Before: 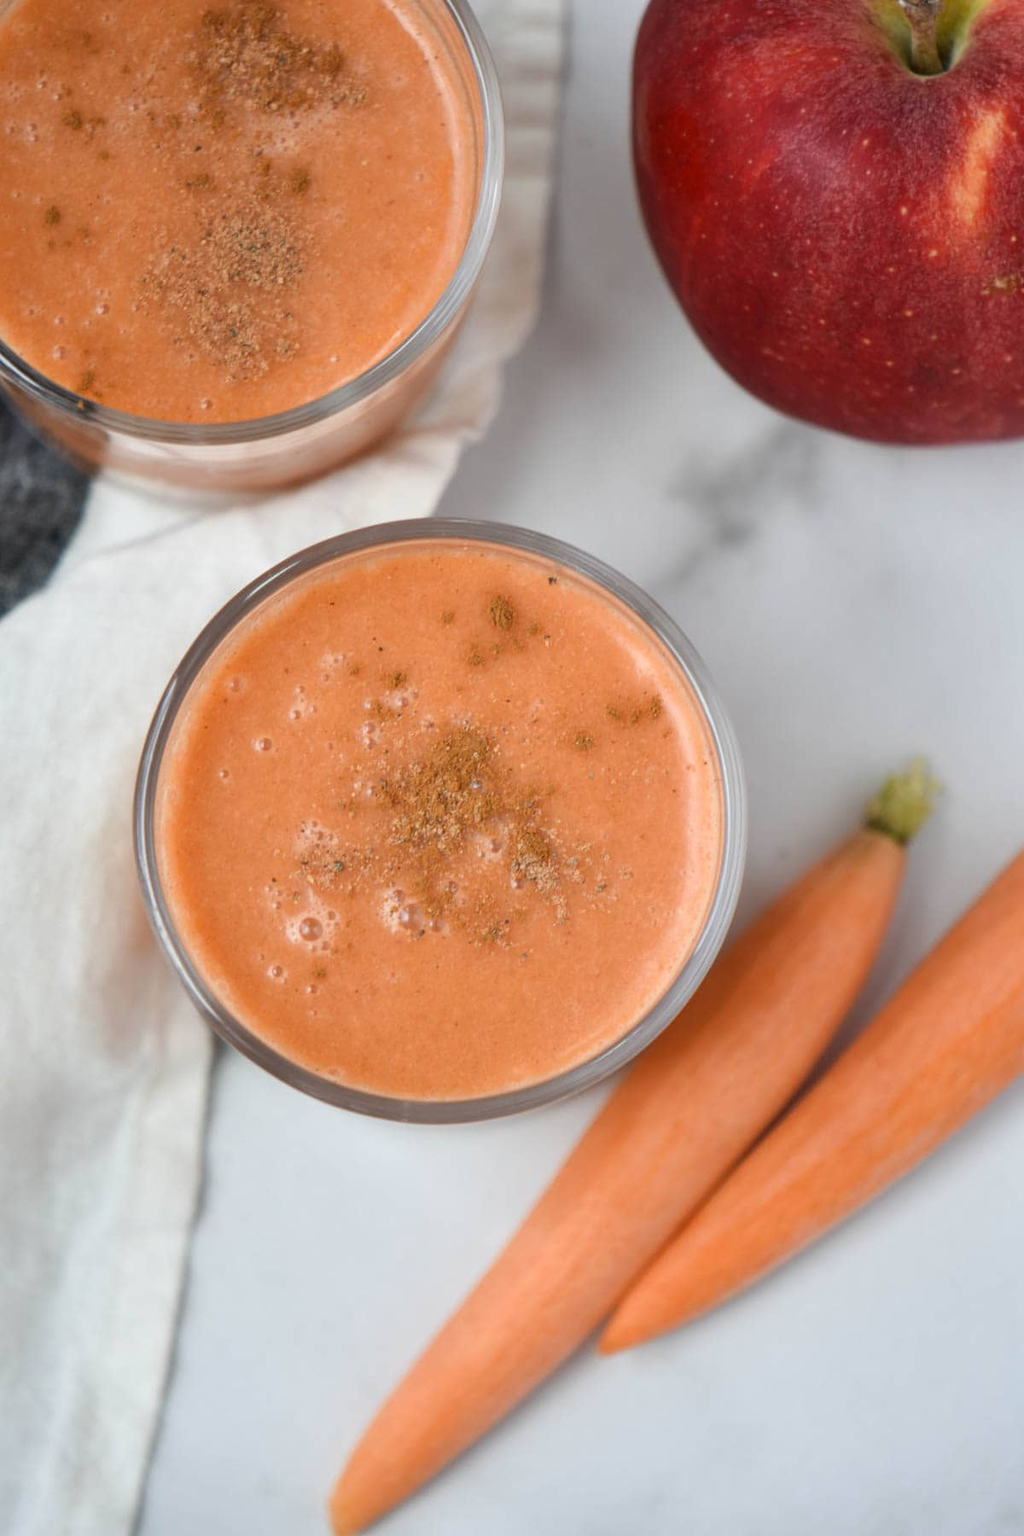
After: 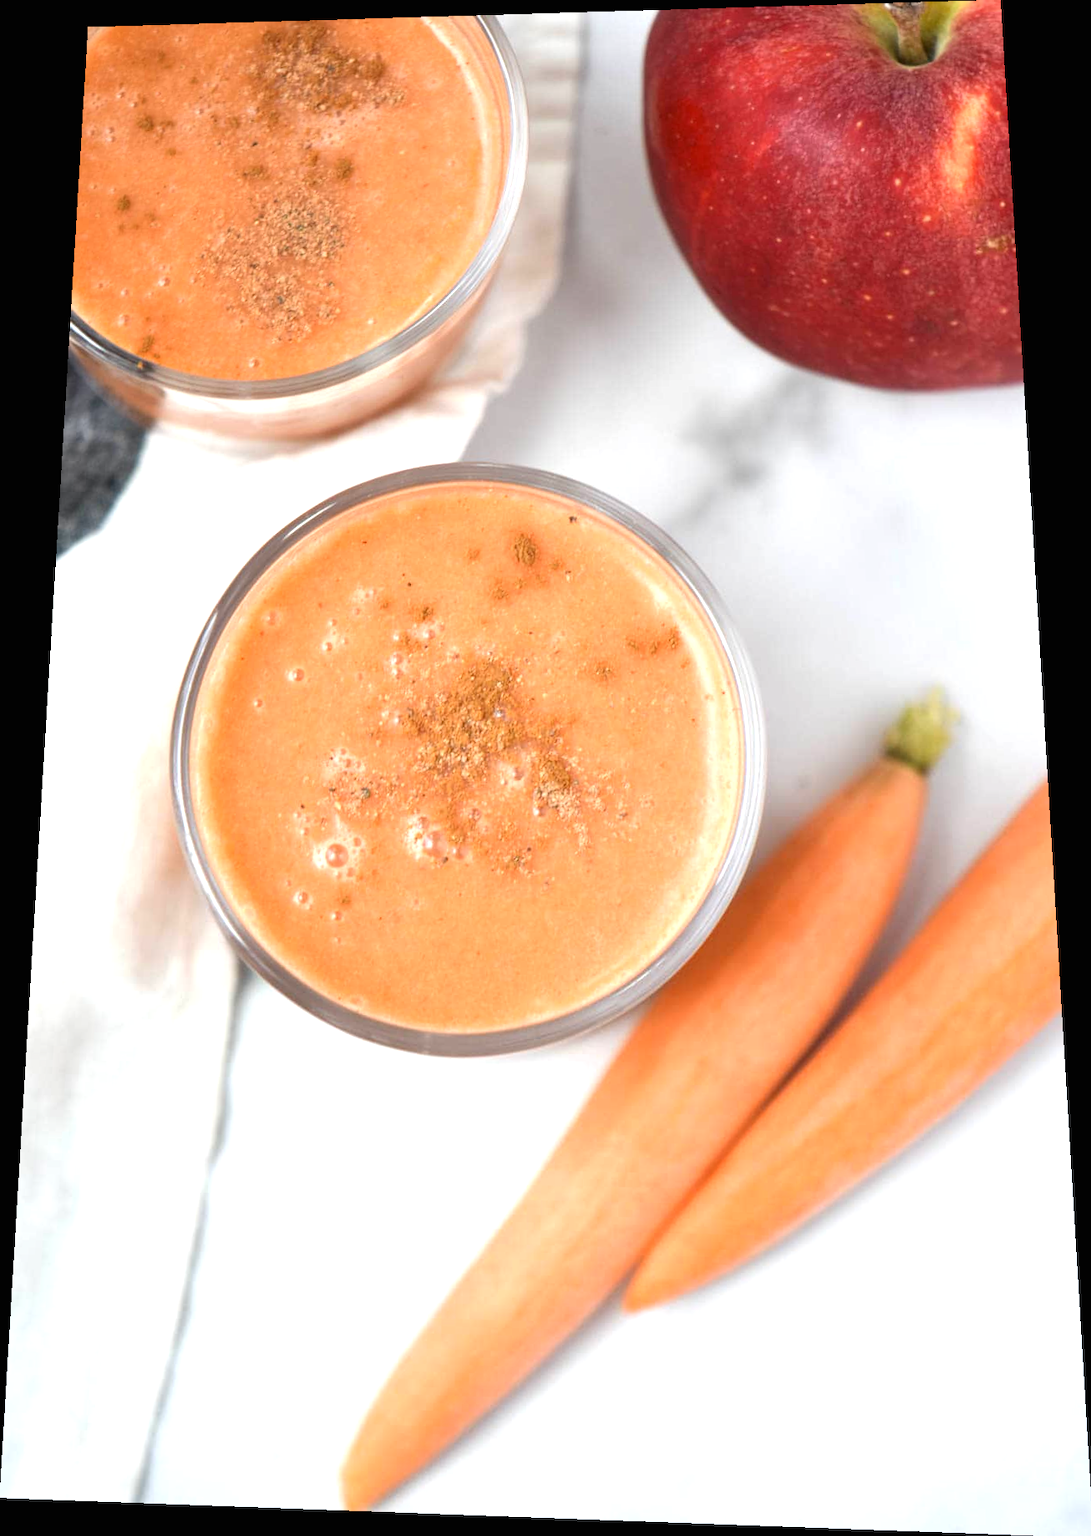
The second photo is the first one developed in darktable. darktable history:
rotate and perspective: rotation 0.128°, lens shift (vertical) -0.181, lens shift (horizontal) -0.044, shear 0.001, automatic cropping off
exposure: black level correction 0, exposure 0.9 EV, compensate exposure bias true, compensate highlight preservation false
